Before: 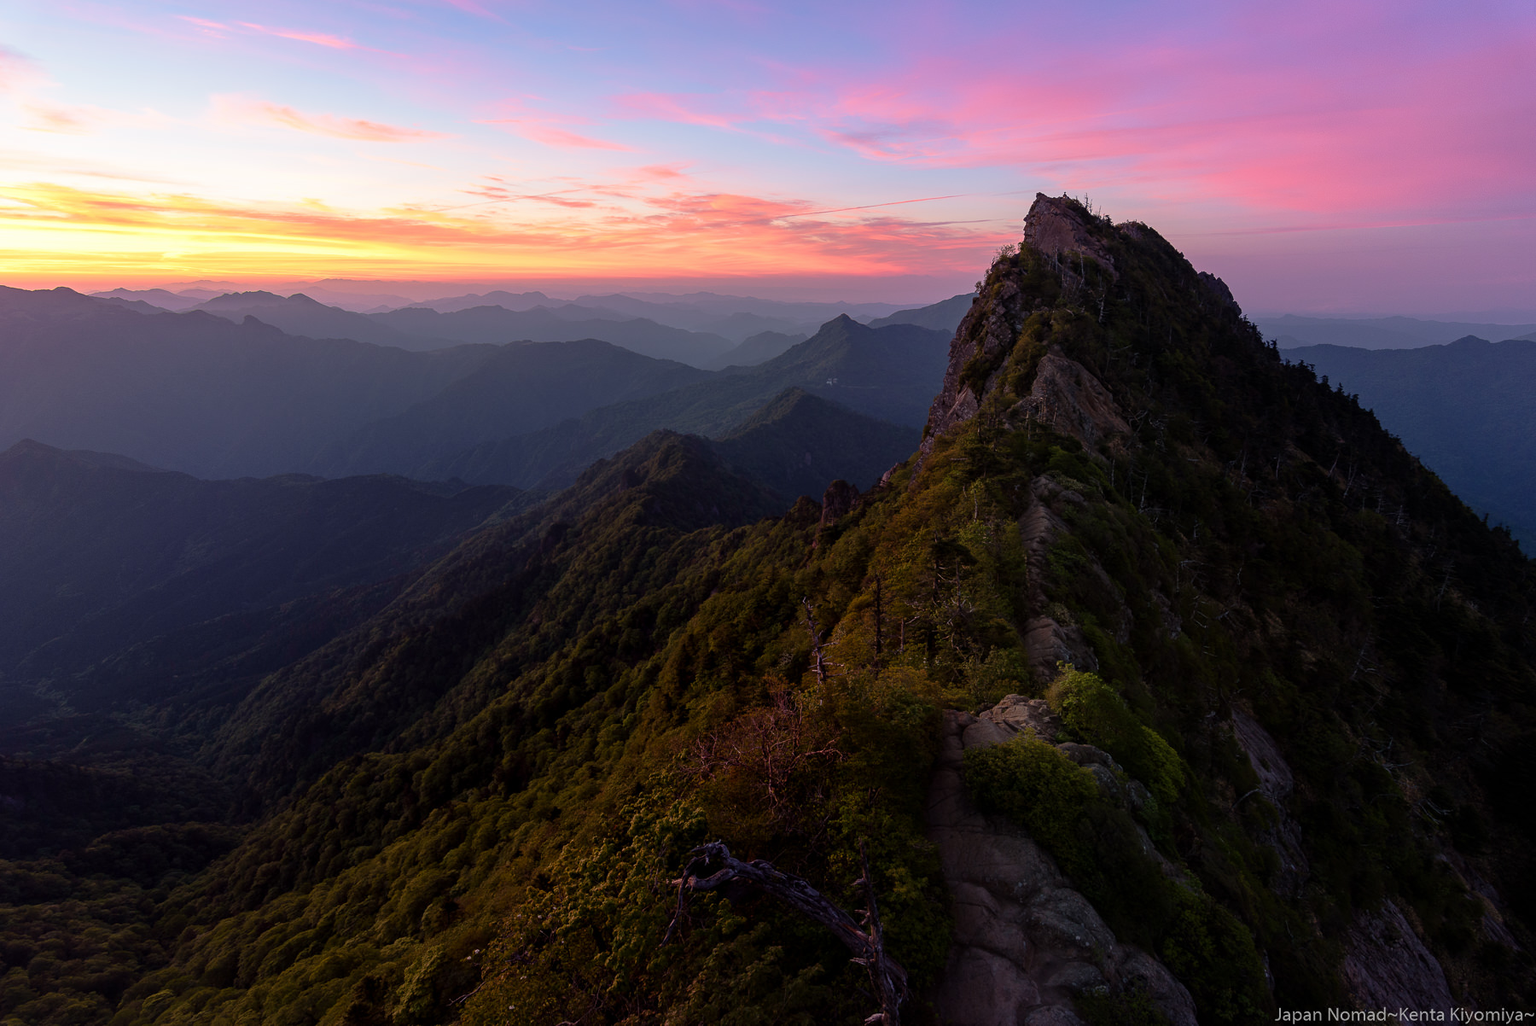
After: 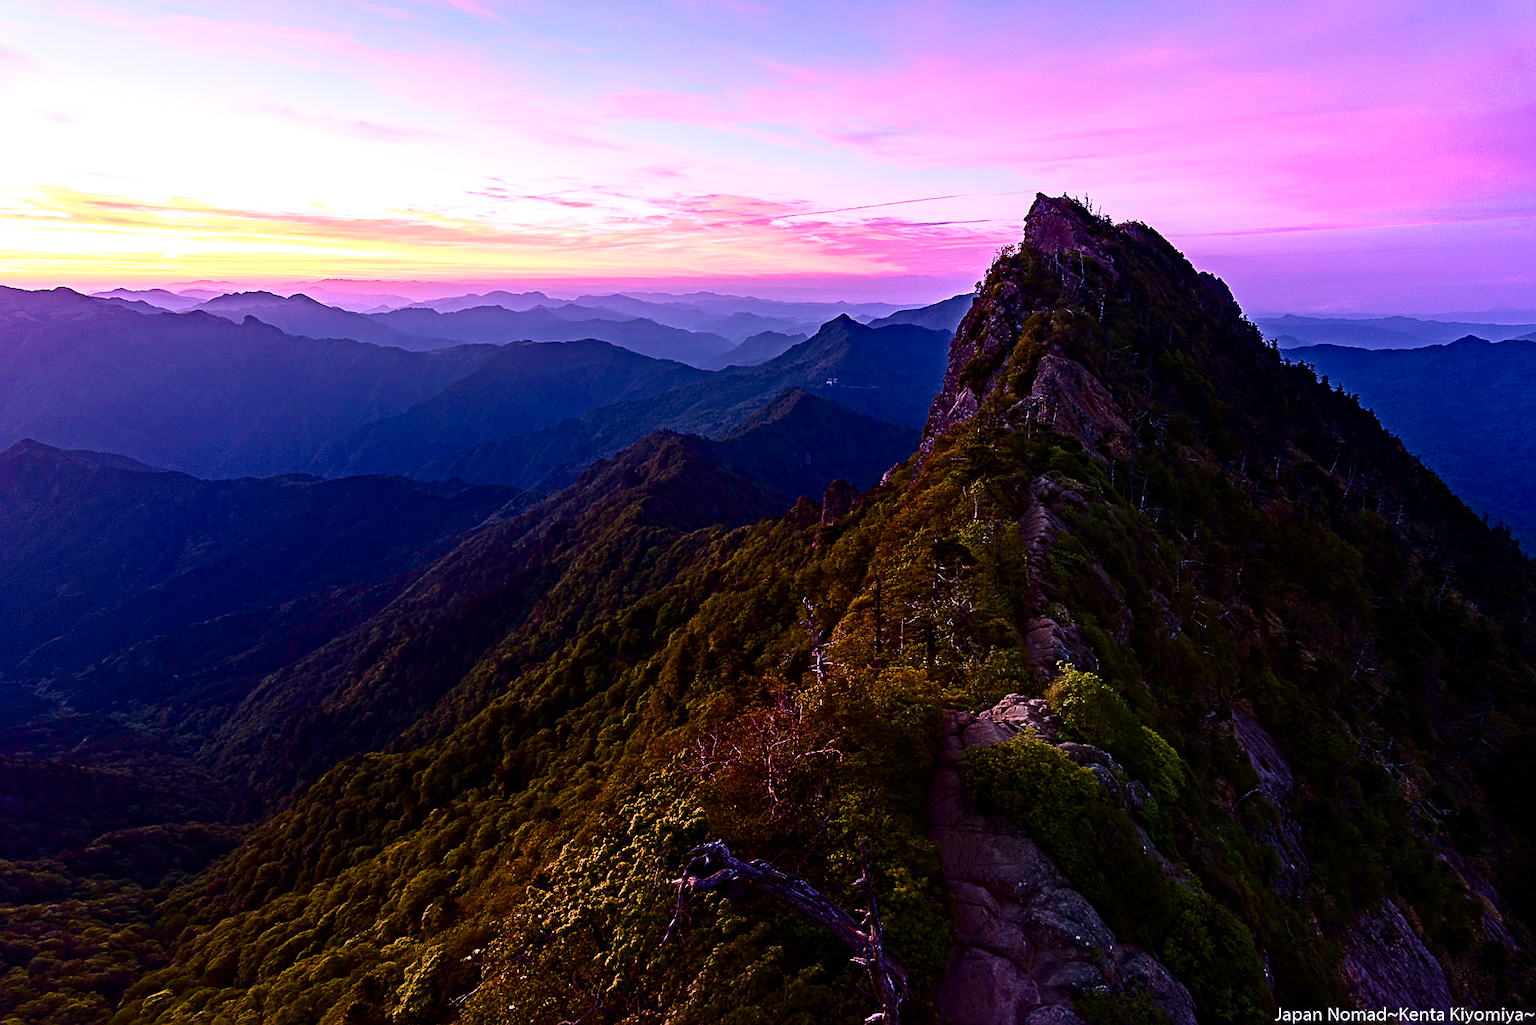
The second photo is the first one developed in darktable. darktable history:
exposure: exposure 1.061 EV, compensate highlight preservation false
graduated density: hue 238.83°, saturation 50%
contrast brightness saturation: contrast 0.28
sharpen: on, module defaults
haze removal: compatibility mode true, adaptive false
white balance: red 1.042, blue 1.17
velvia: strength 32%, mid-tones bias 0.2
contrast equalizer: y [[0.5, 0.501, 0.525, 0.597, 0.58, 0.514], [0.5 ×6], [0.5 ×6], [0 ×6], [0 ×6]]
